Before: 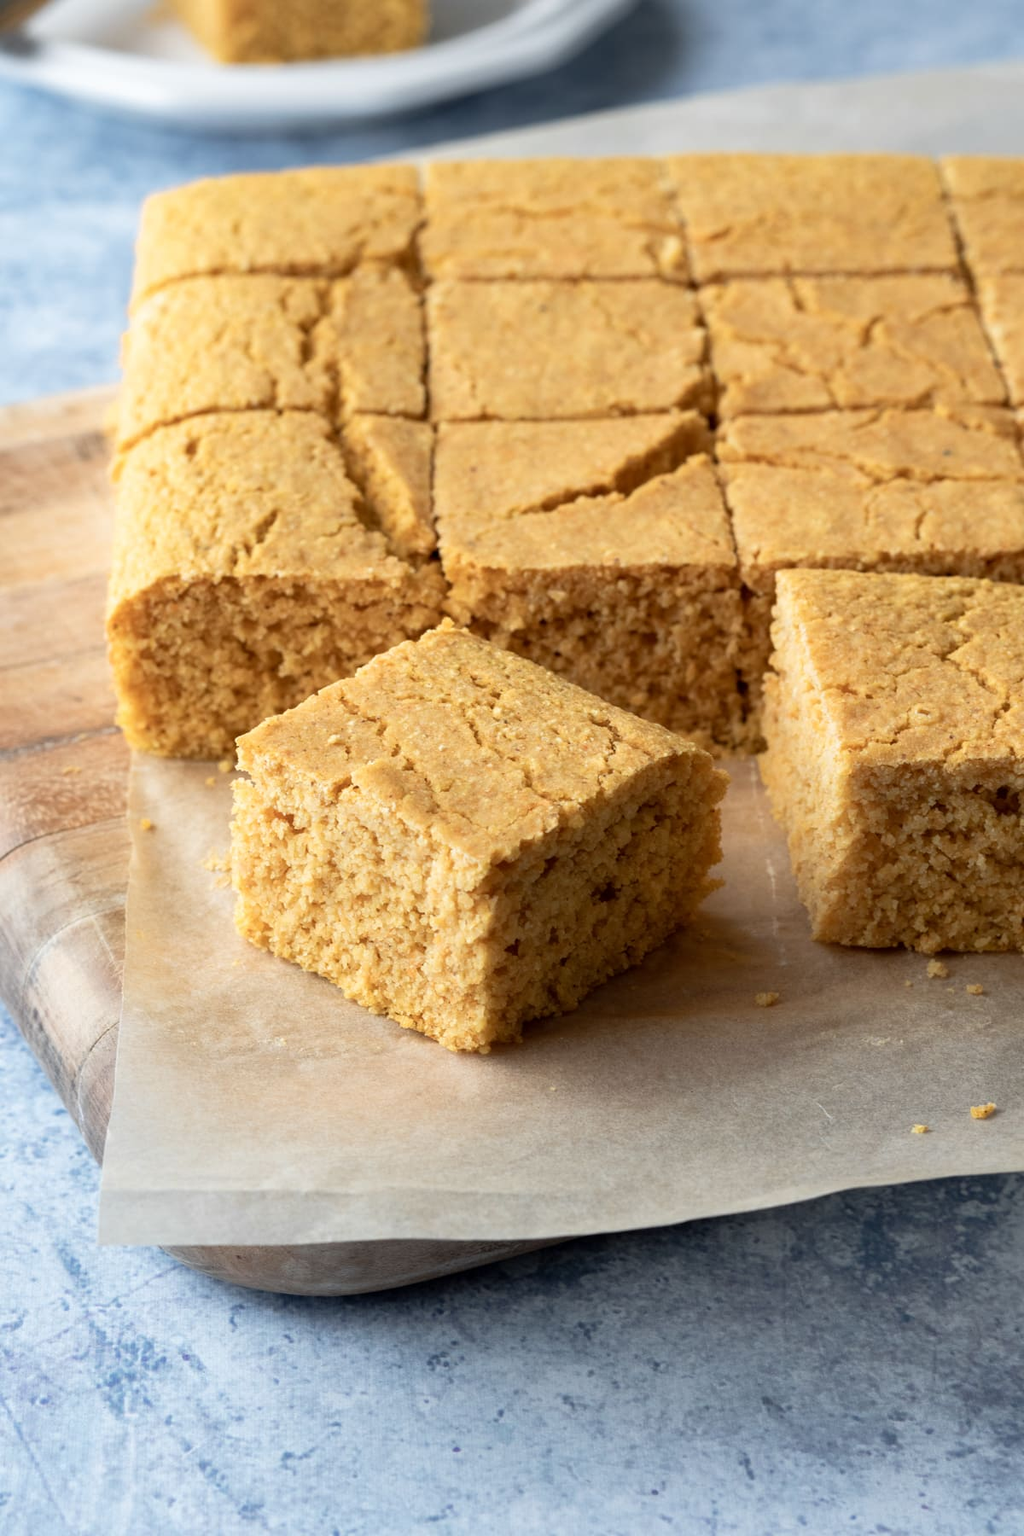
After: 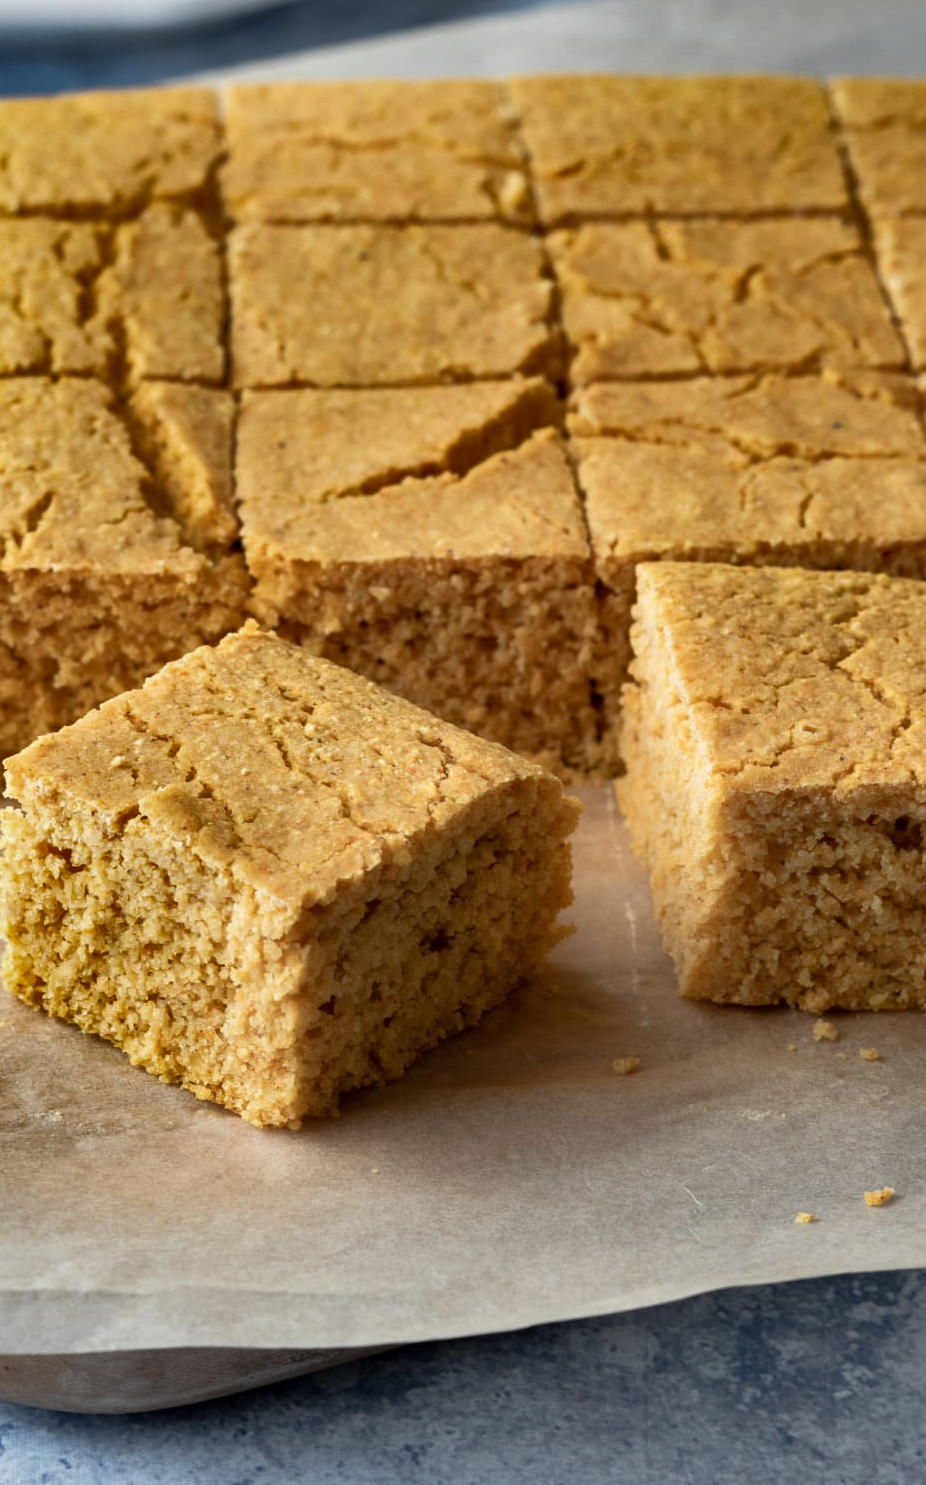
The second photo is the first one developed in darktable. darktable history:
crop: left 22.772%, top 5.85%, bottom 11.632%
shadows and highlights: shadows 24.66, highlights -77.45, soften with gaussian
